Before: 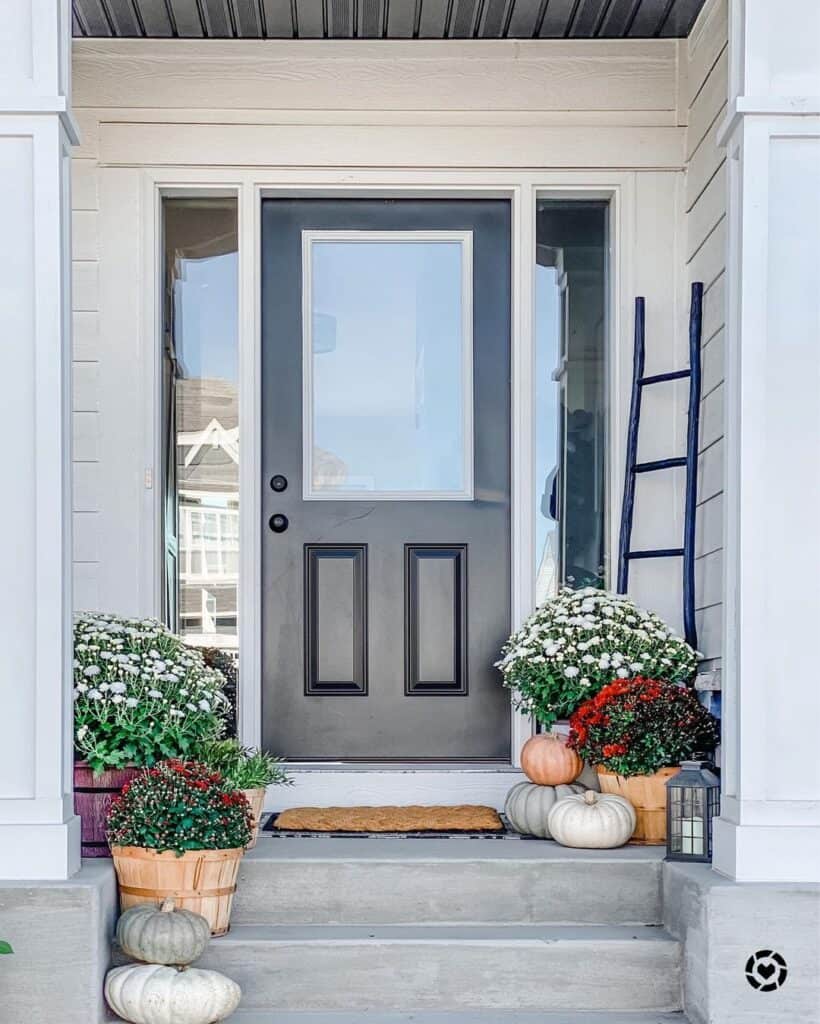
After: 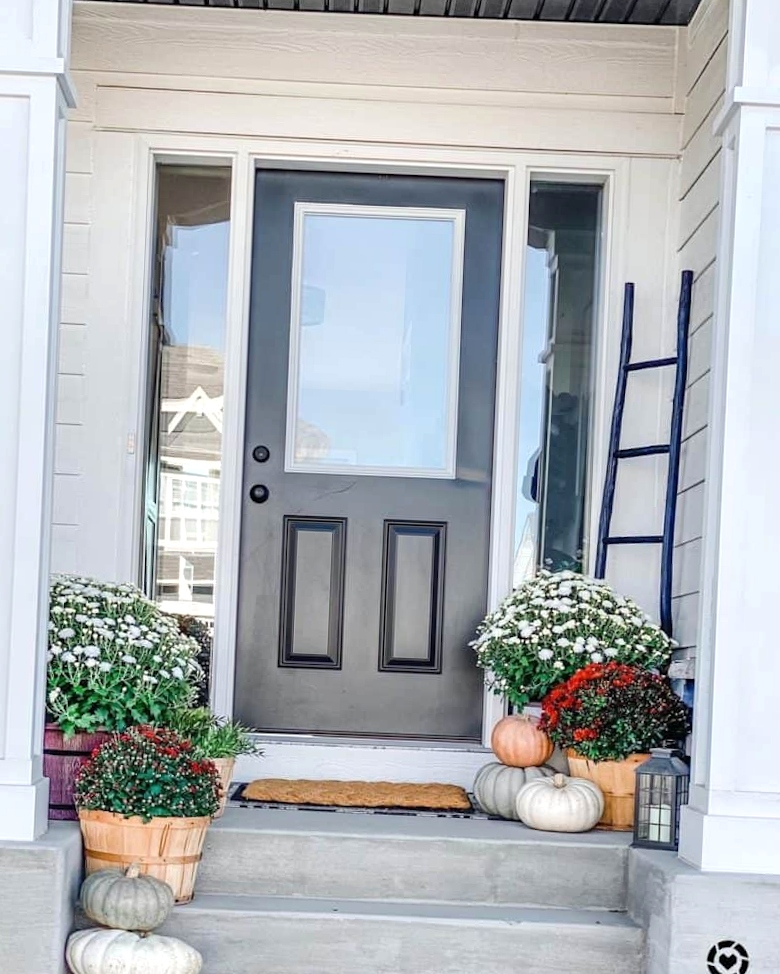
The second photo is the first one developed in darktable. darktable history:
crop and rotate: angle -2.38°
exposure: exposure 0.2 EV, compensate highlight preservation false
